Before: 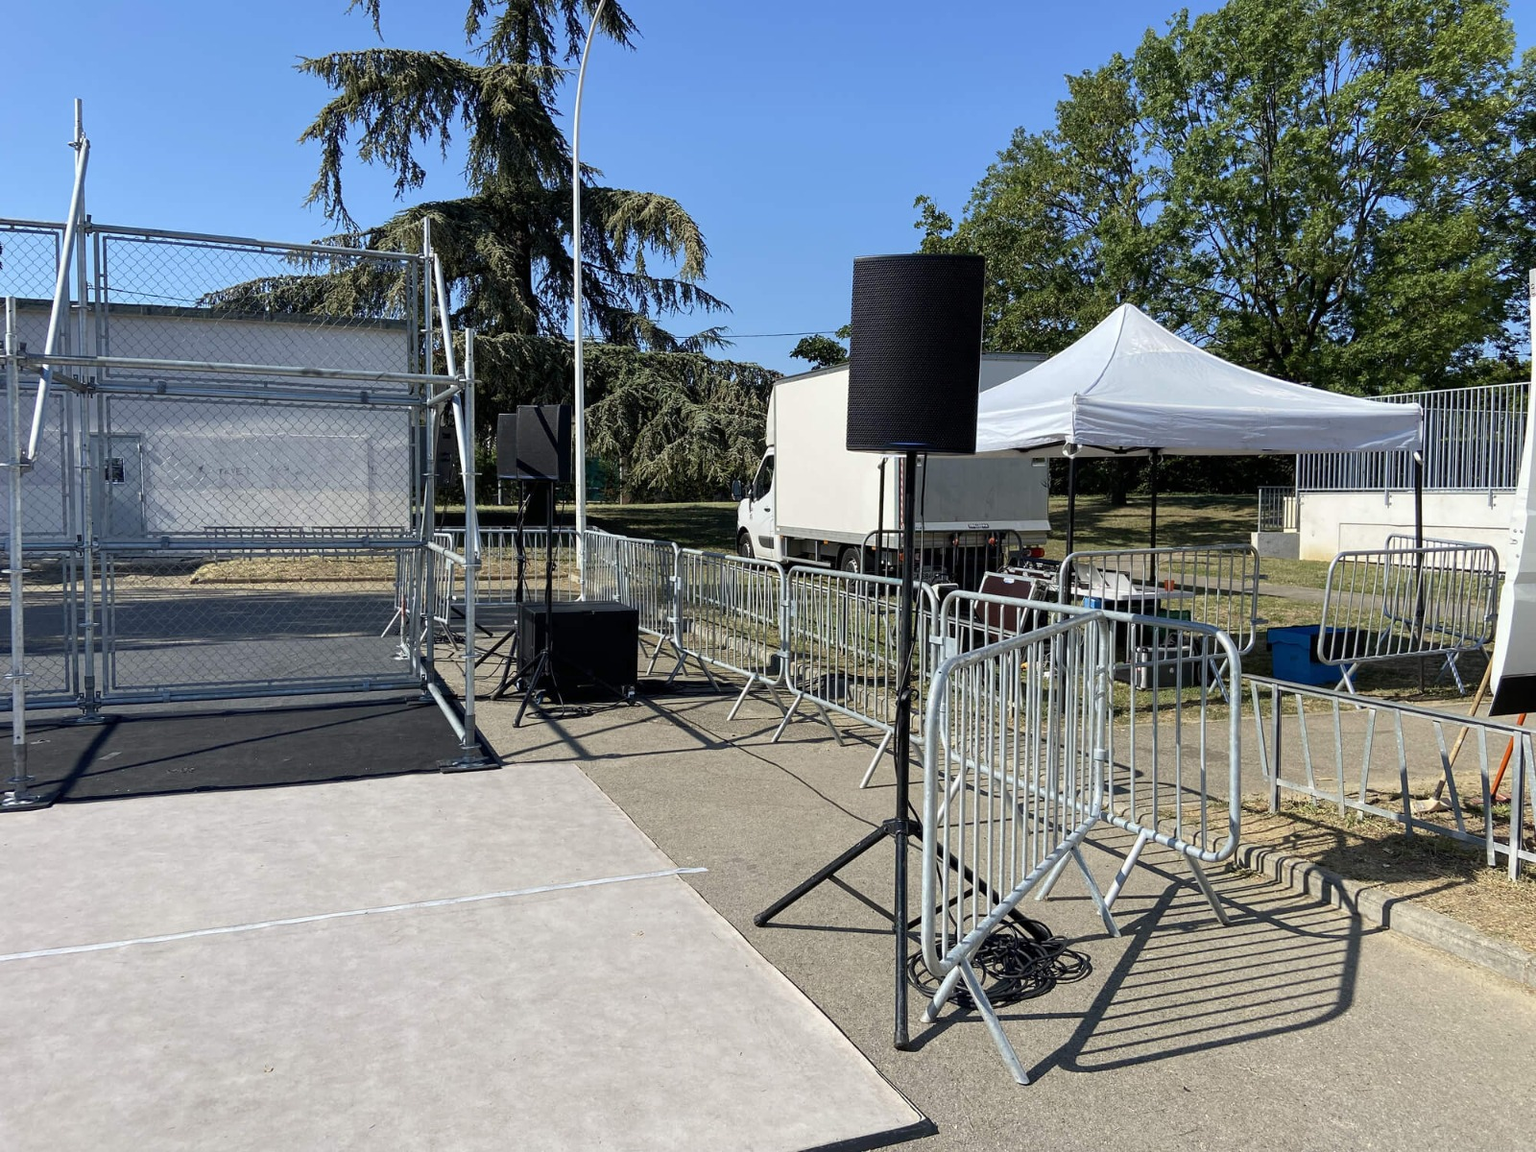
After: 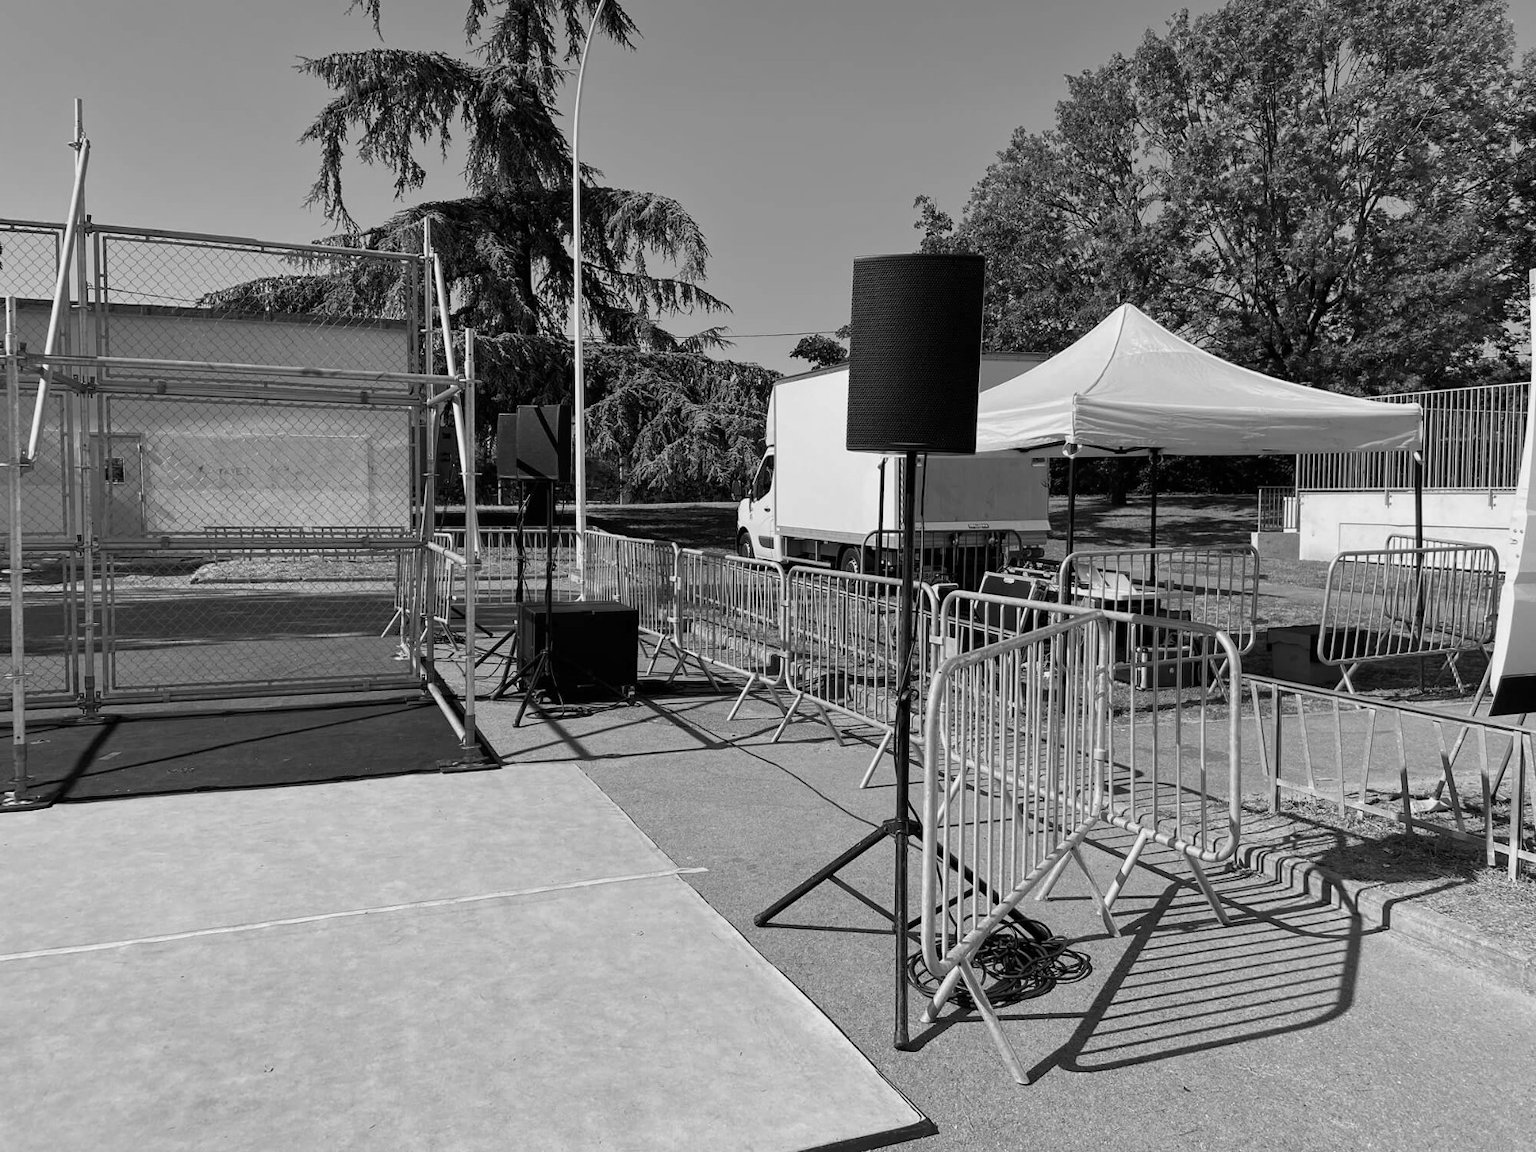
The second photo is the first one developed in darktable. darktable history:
monochrome: a 73.58, b 64.21
shadows and highlights: shadows 29.61, highlights -30.47, low approximation 0.01, soften with gaussian
